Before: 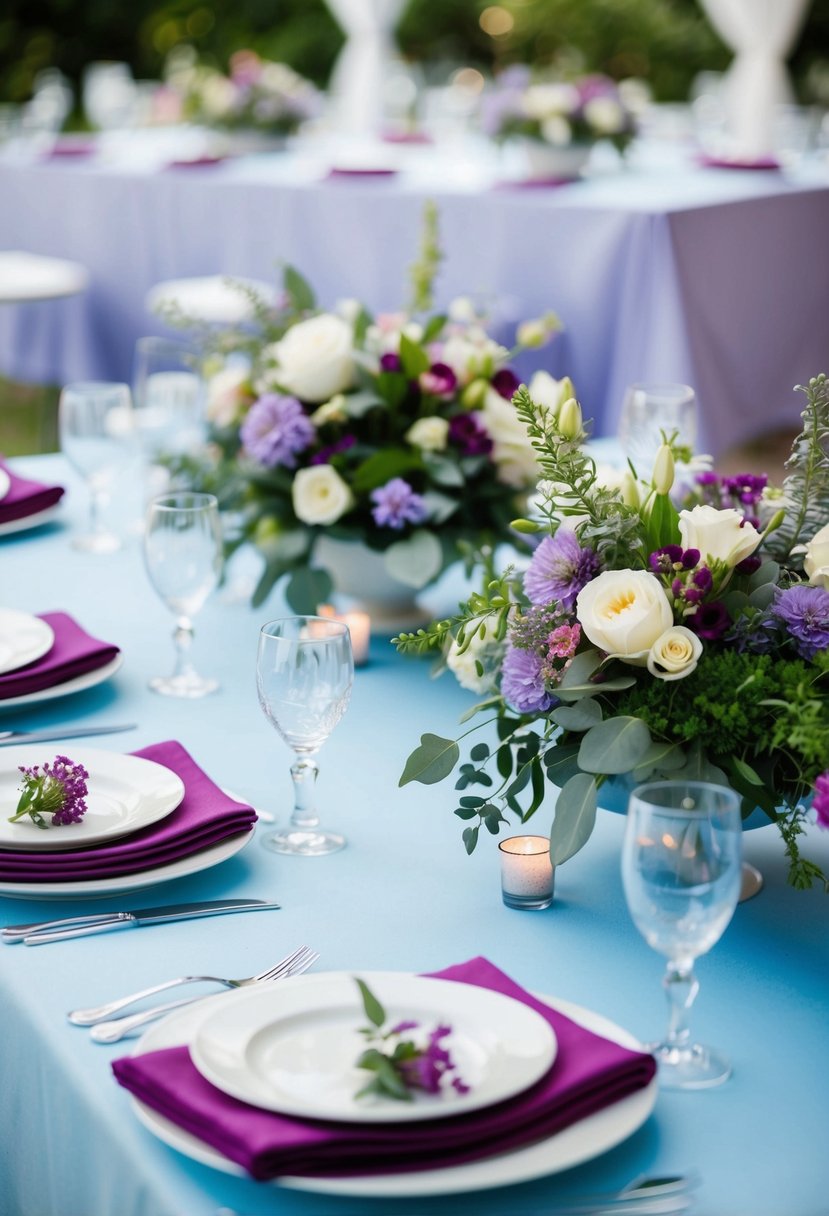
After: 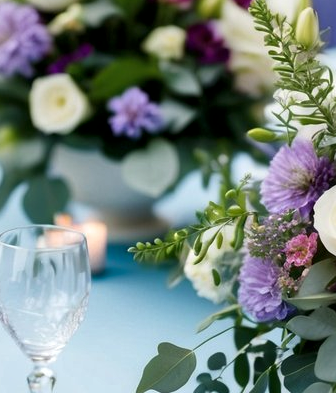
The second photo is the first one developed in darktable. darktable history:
local contrast: mode bilateral grid, contrast 20, coarseness 51, detail 149%, midtone range 0.2
crop: left 31.822%, top 32.212%, right 27.537%, bottom 35.421%
base curve: curves: ch0 [(0, 0) (0.303, 0.277) (1, 1)]
